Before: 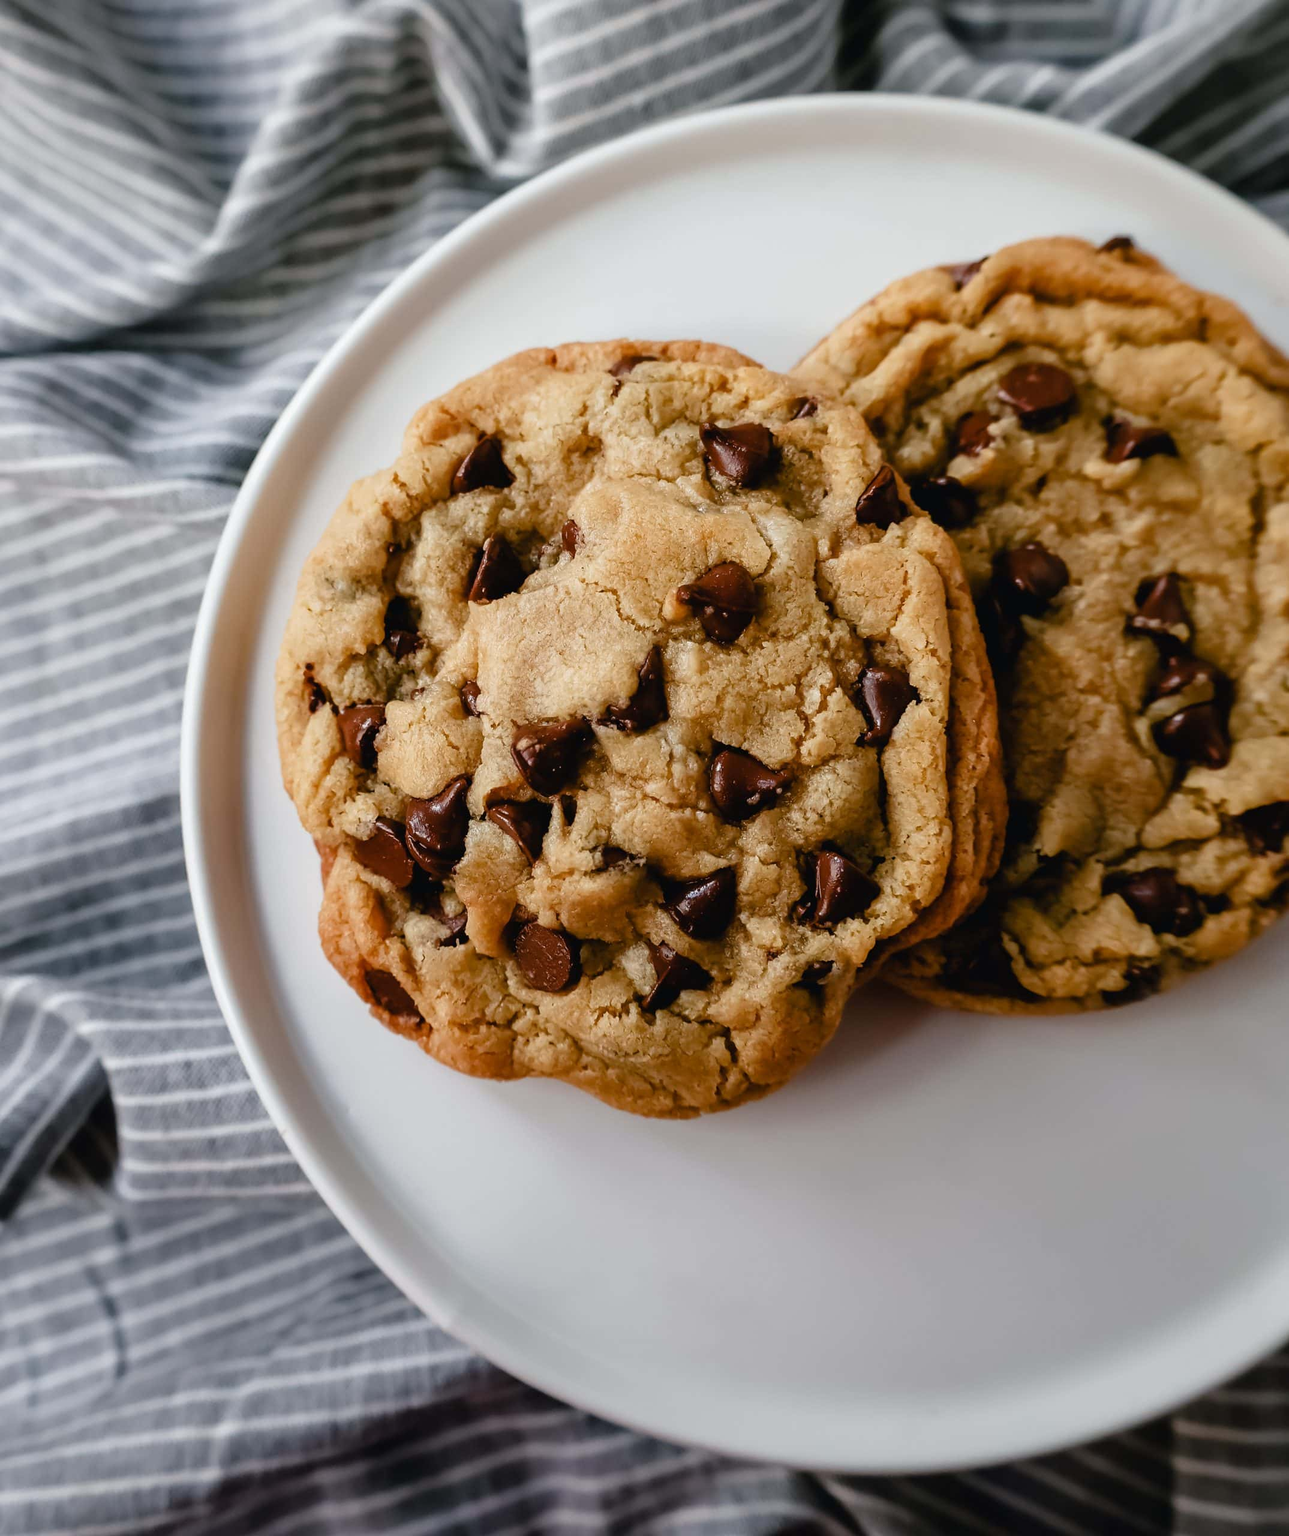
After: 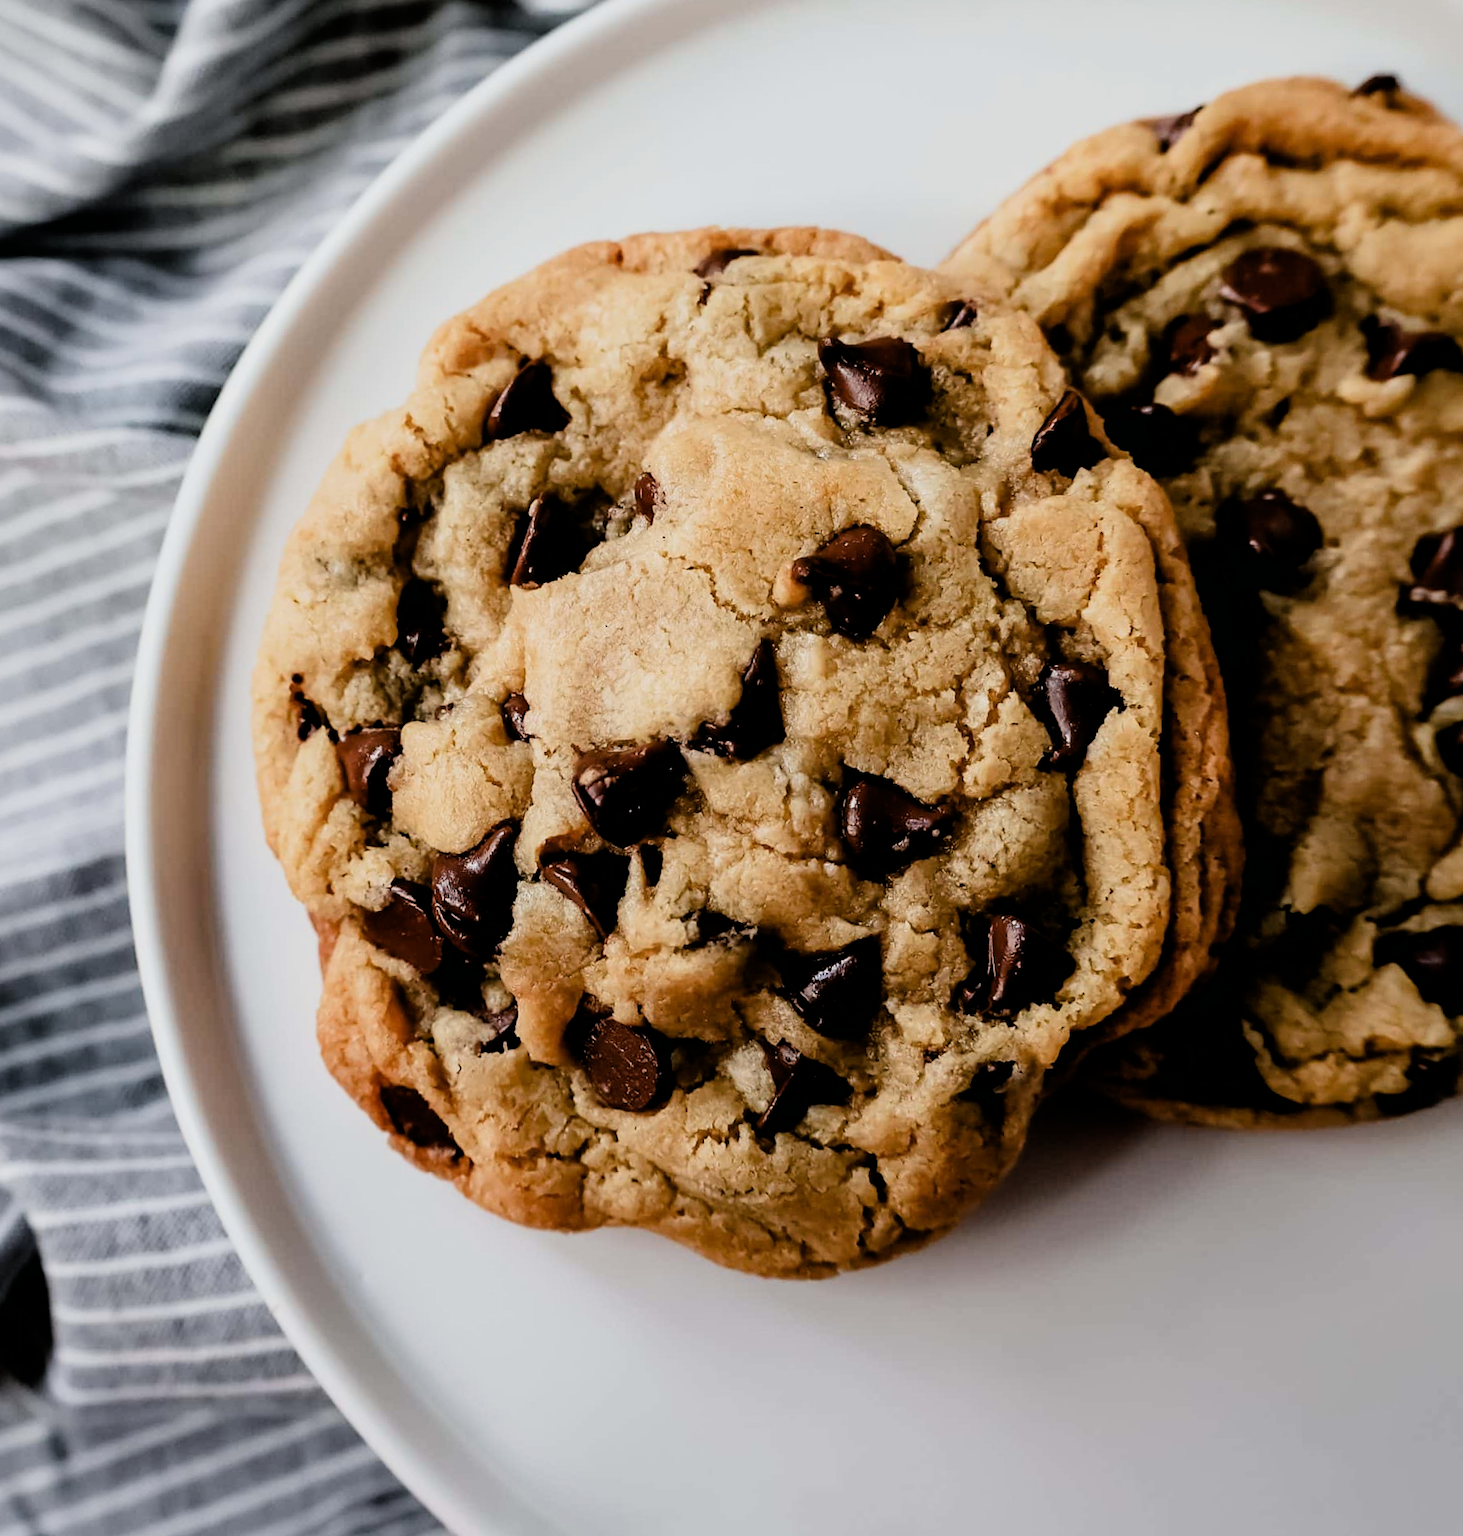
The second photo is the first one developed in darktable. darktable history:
crop: left 7.856%, top 11.836%, right 10.12%, bottom 15.387%
rotate and perspective: rotation -1.17°, automatic cropping off
filmic rgb: black relative exposure -5 EV, hardness 2.88, contrast 1.5
